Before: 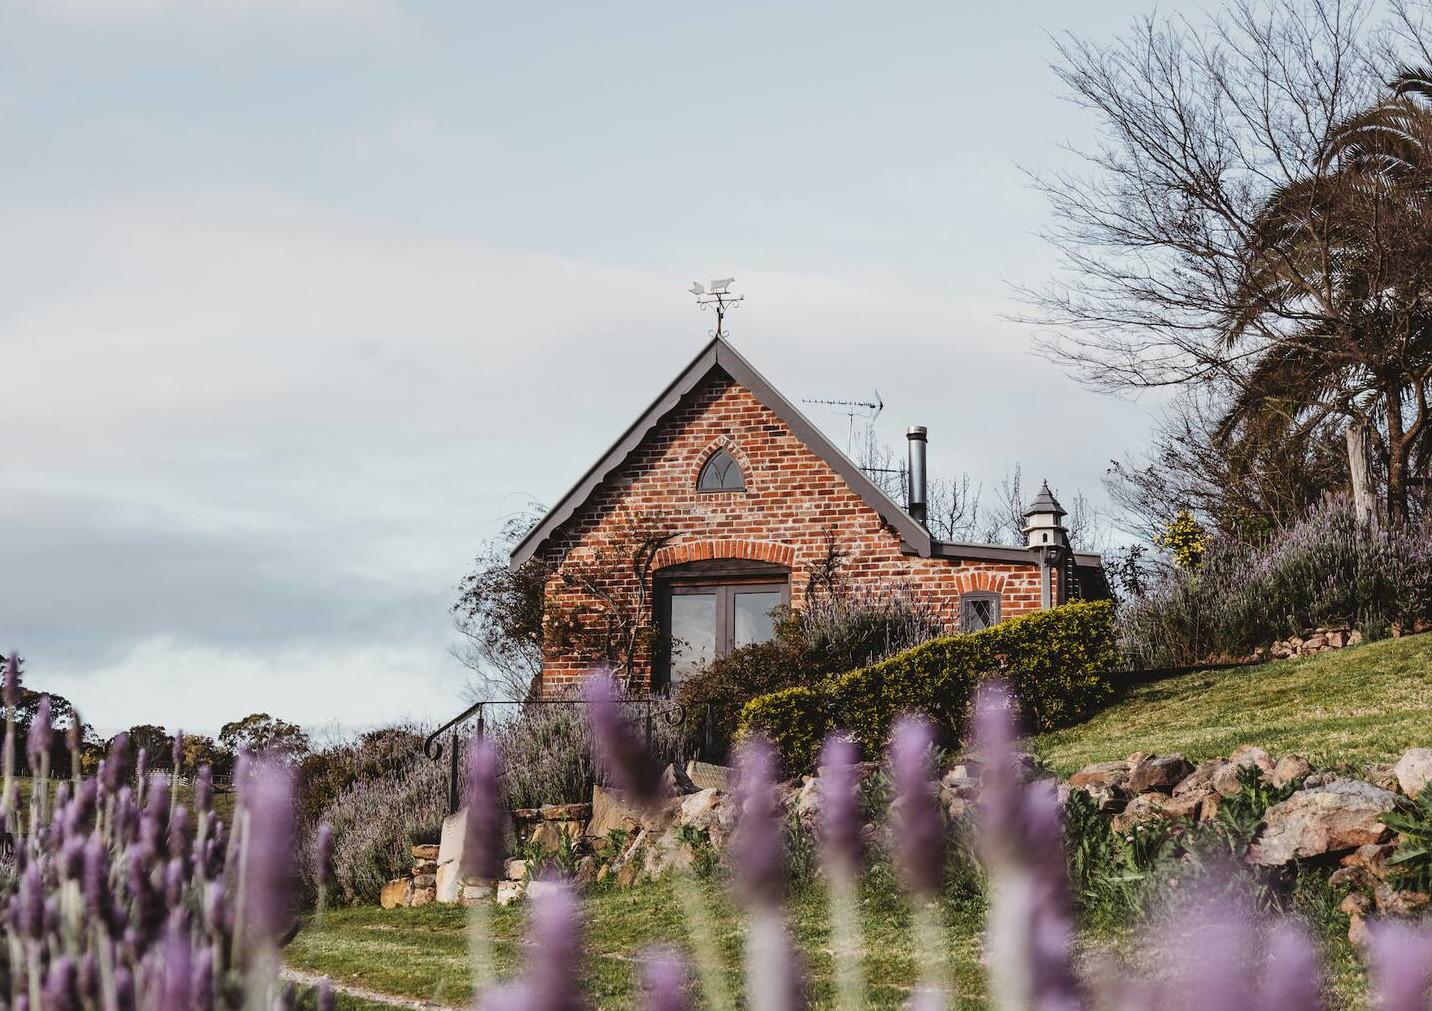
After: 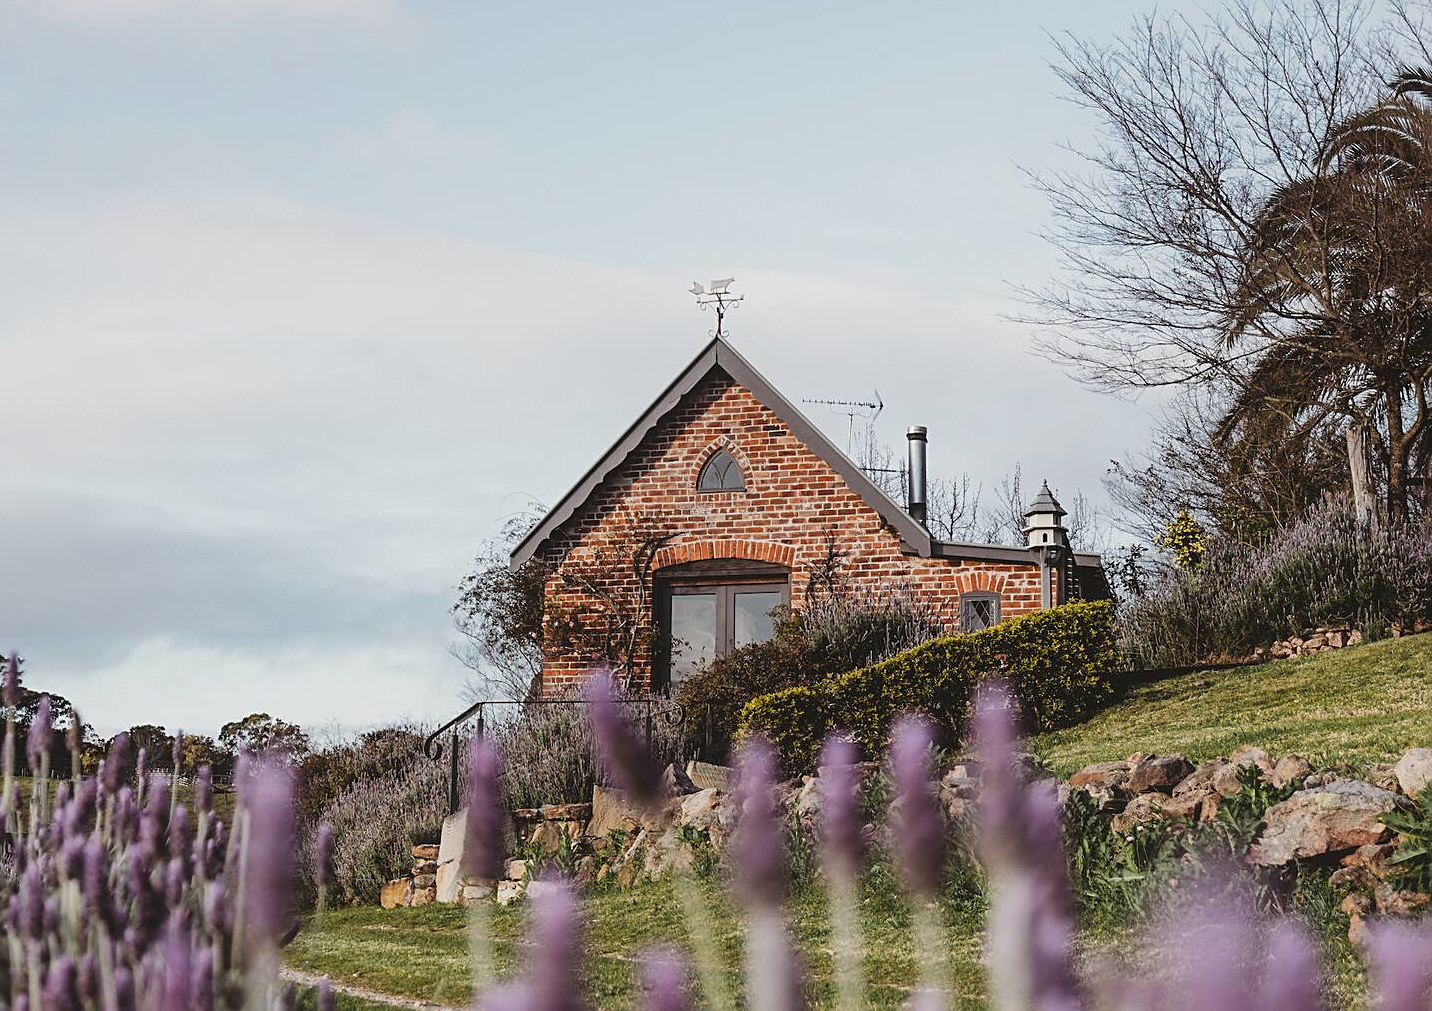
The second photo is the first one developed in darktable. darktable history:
sharpen: on, module defaults
contrast equalizer: octaves 7, y [[0.6 ×6], [0.55 ×6], [0 ×6], [0 ×6], [0 ×6]], mix -0.3
